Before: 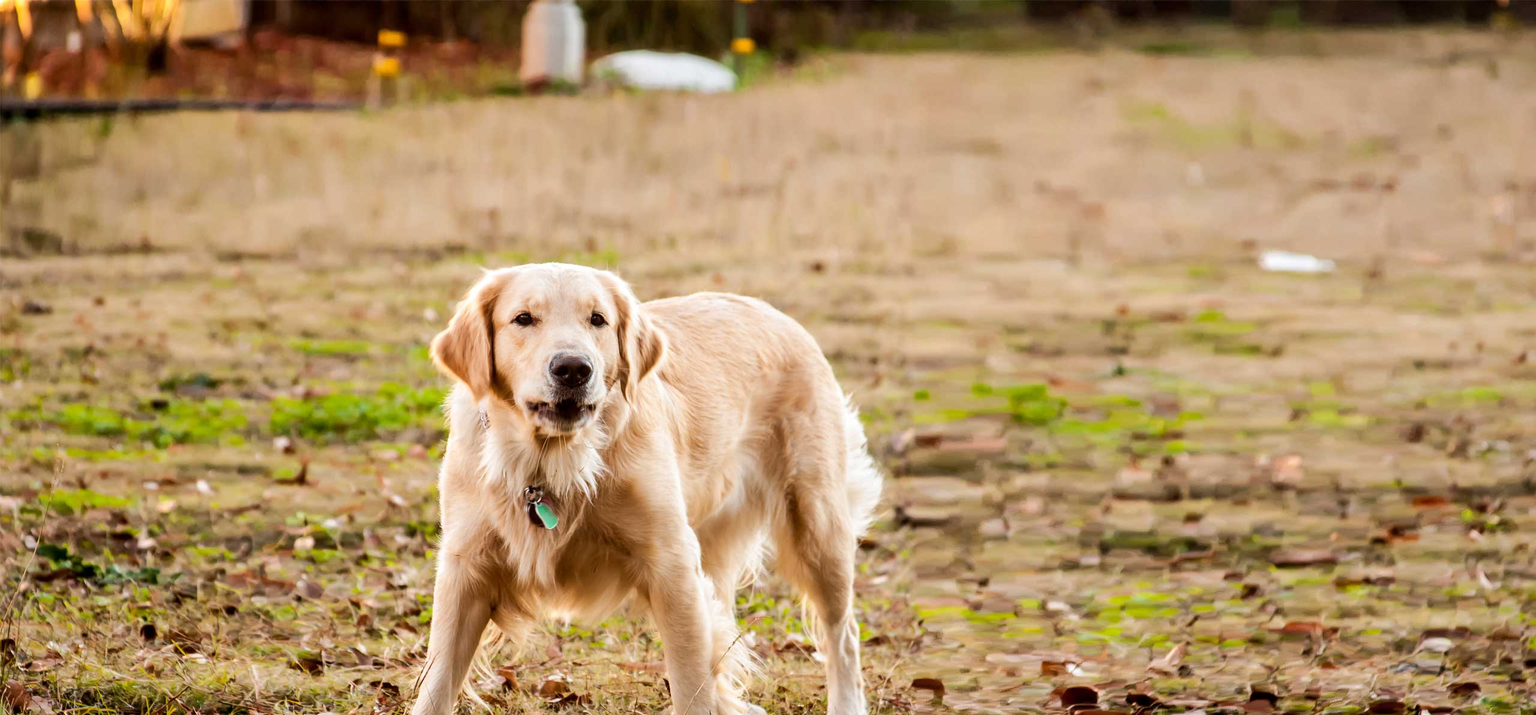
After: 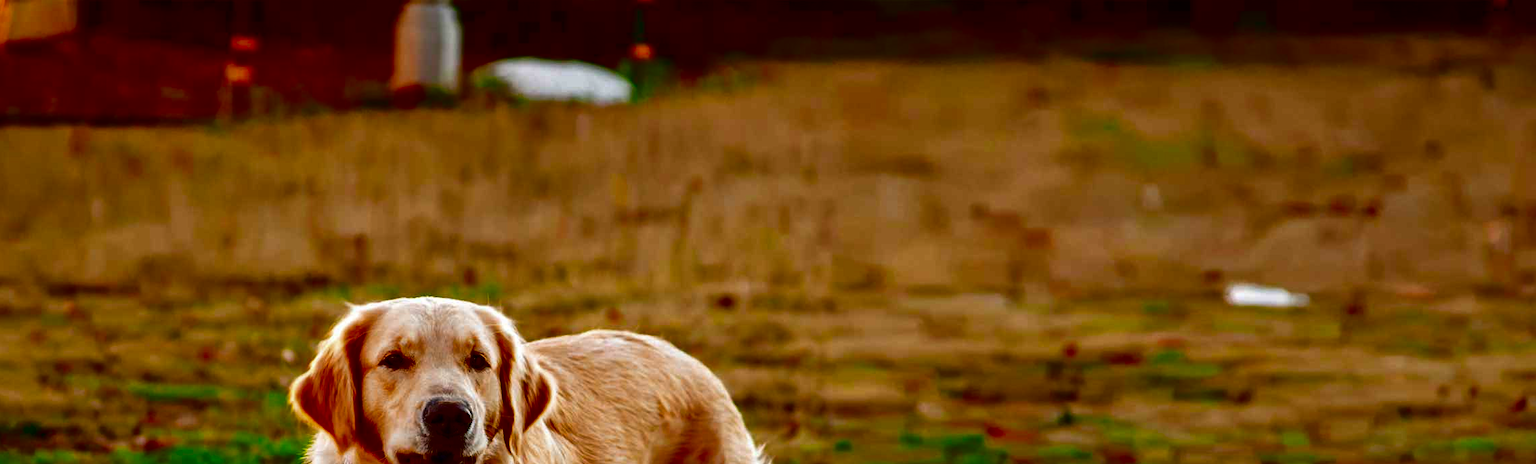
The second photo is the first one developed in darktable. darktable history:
contrast brightness saturation: brightness -0.982, saturation 1
crop and rotate: left 11.405%, bottom 42.421%
